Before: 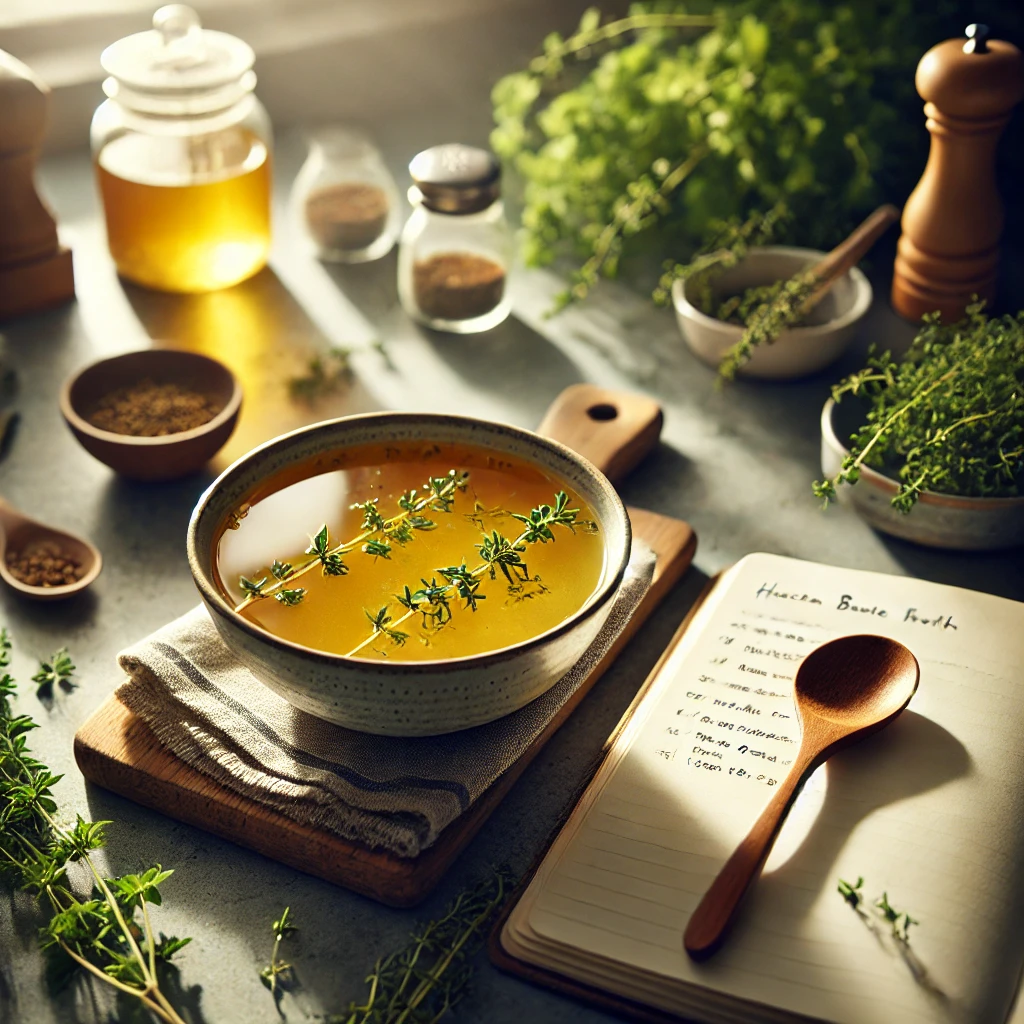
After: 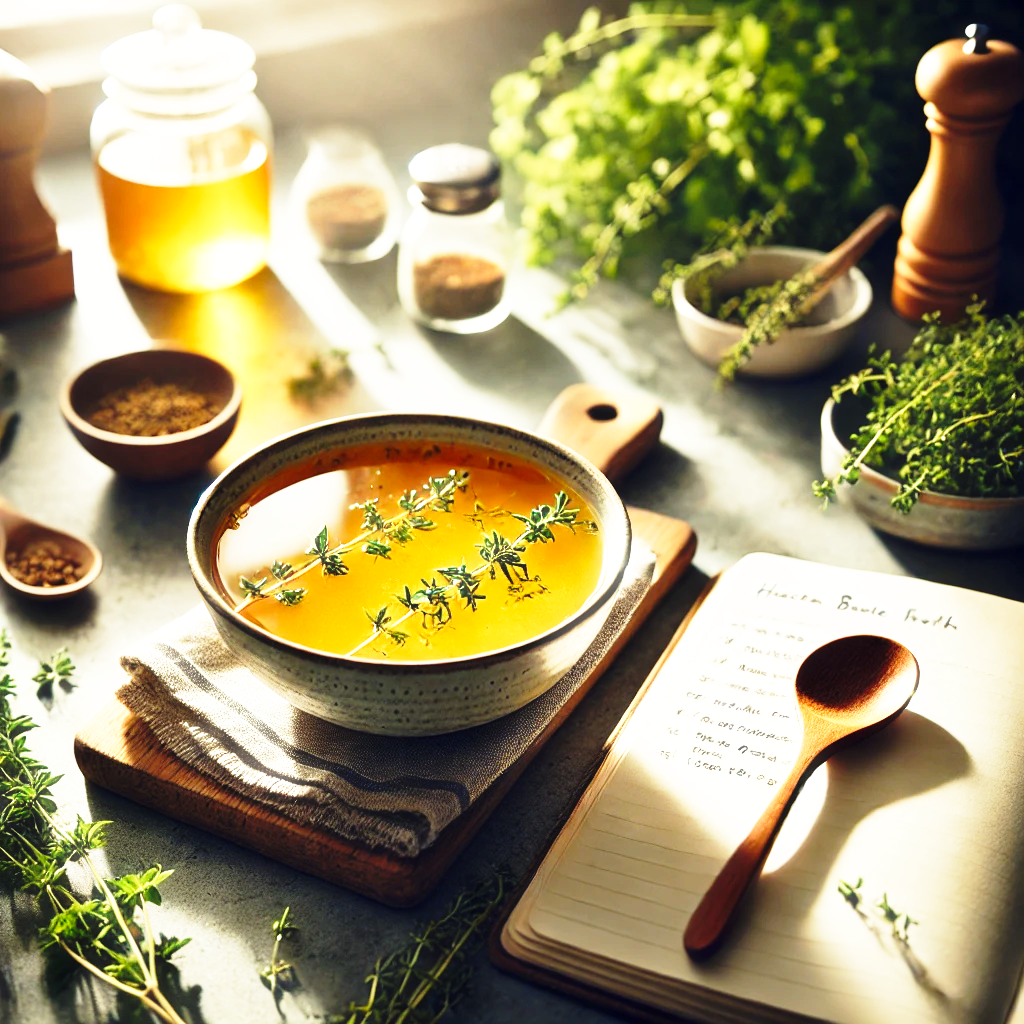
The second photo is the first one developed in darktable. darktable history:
haze removal: strength -0.1, adaptive false
base curve: curves: ch0 [(0, 0) (0.026, 0.03) (0.109, 0.232) (0.351, 0.748) (0.669, 0.968) (1, 1)], preserve colors none
